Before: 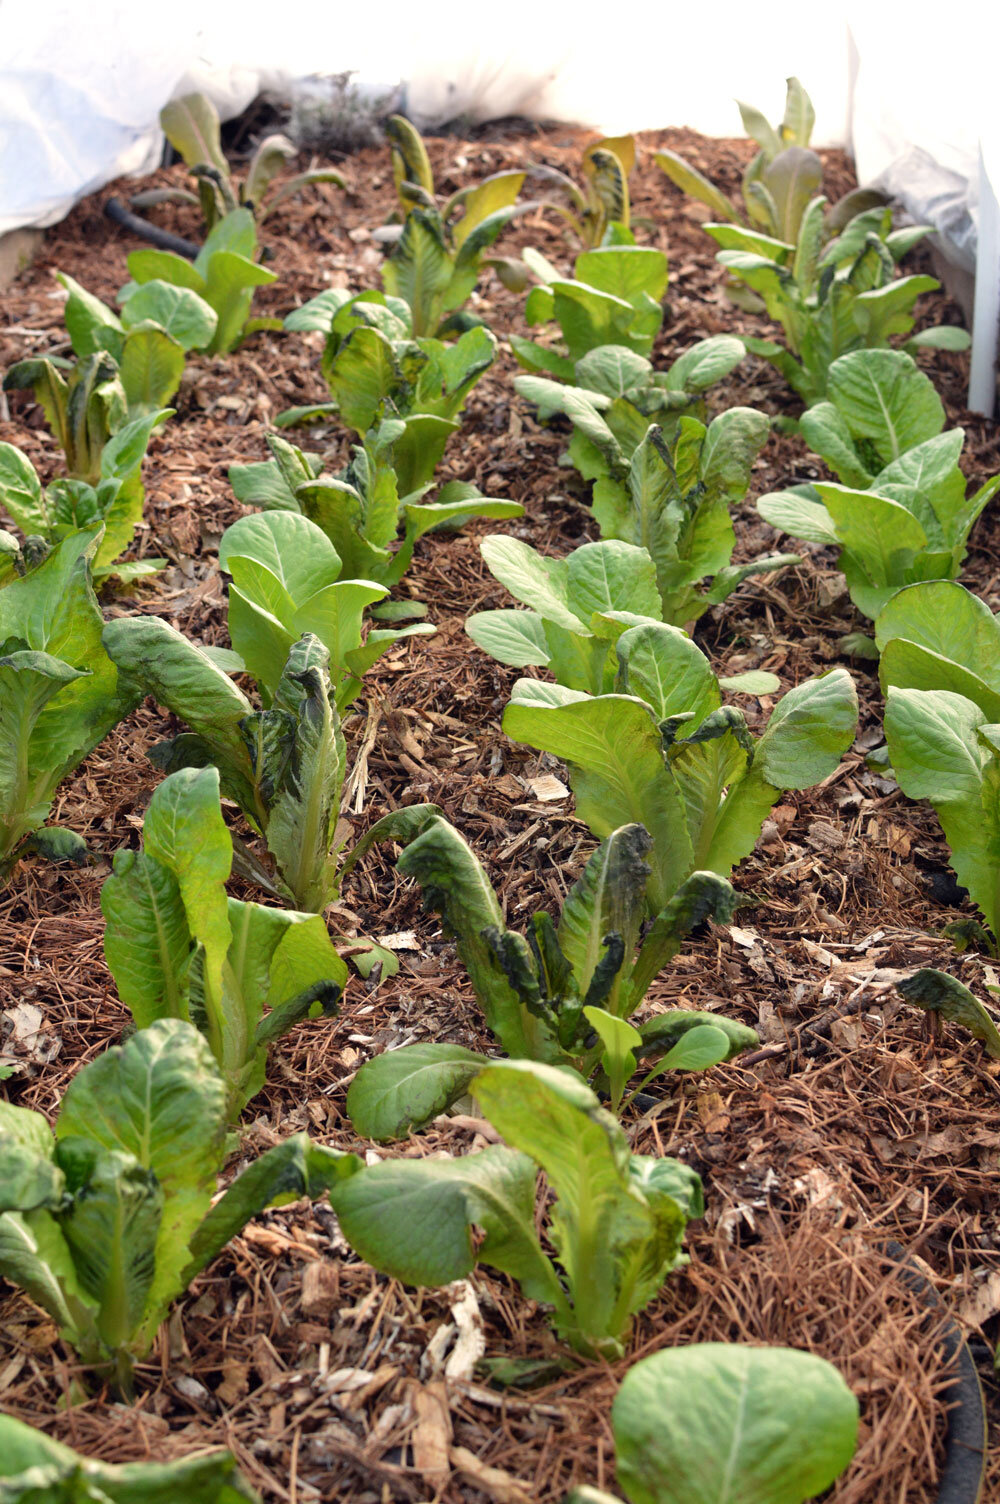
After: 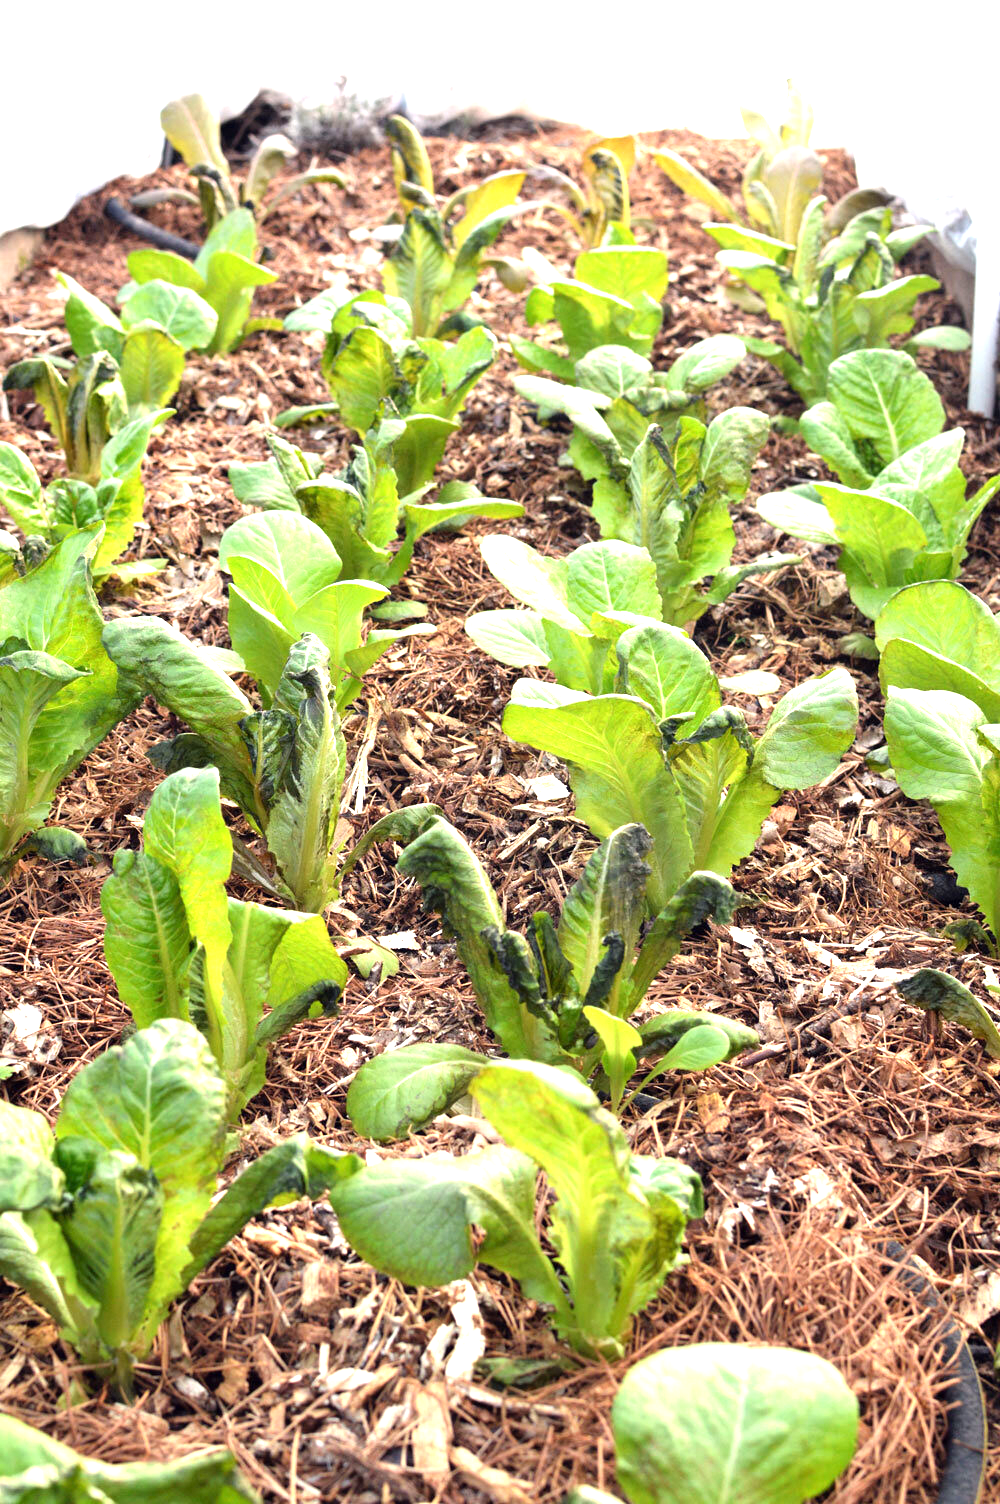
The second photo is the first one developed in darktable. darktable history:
exposure: black level correction 0, exposure 0.934 EV, compensate highlight preservation false
color correction: highlights b* 0.066, saturation 0.993
tone equalizer: -8 EV -0.428 EV, -7 EV -0.364 EV, -6 EV -0.334 EV, -5 EV -0.257 EV, -3 EV 0.225 EV, -2 EV 0.331 EV, -1 EV 0.381 EV, +0 EV 0.435 EV
